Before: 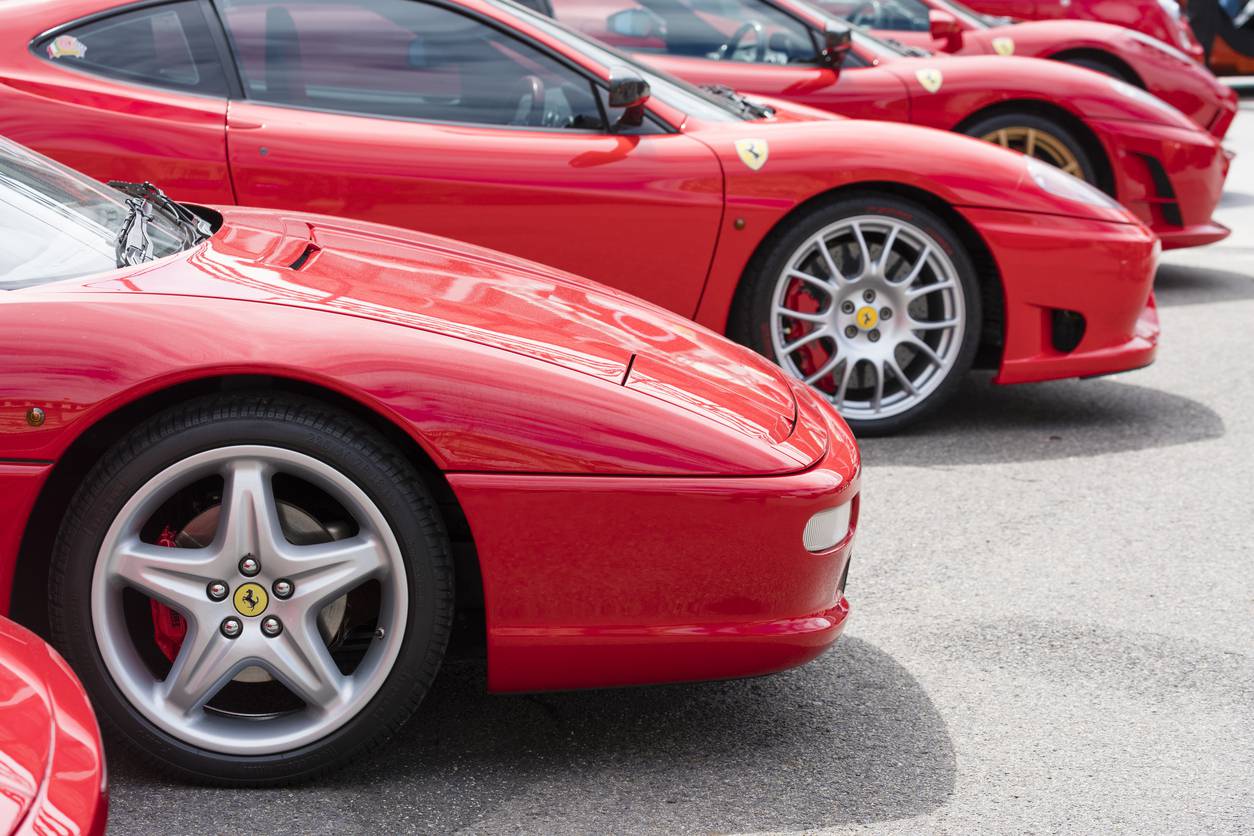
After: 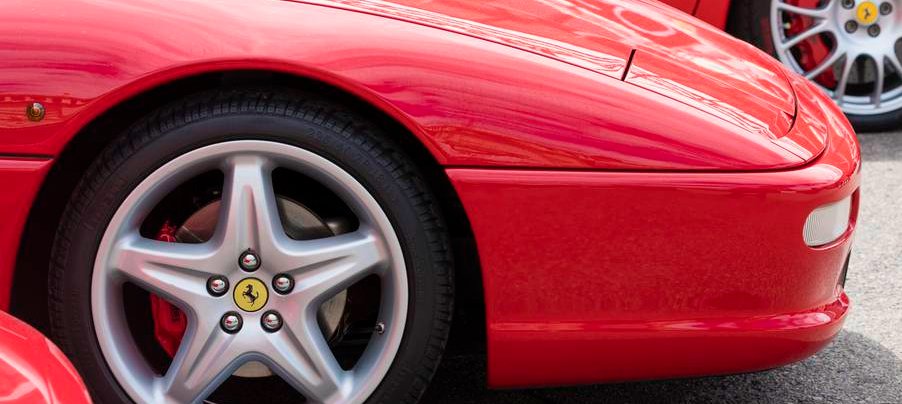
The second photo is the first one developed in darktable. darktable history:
crop: top 36.512%, right 28.025%, bottom 15.145%
velvia: on, module defaults
